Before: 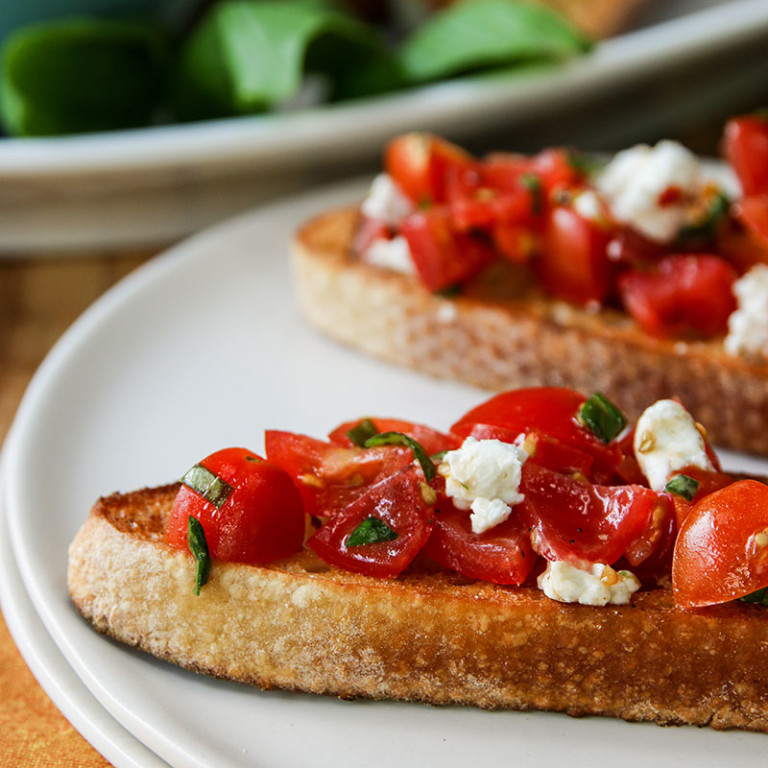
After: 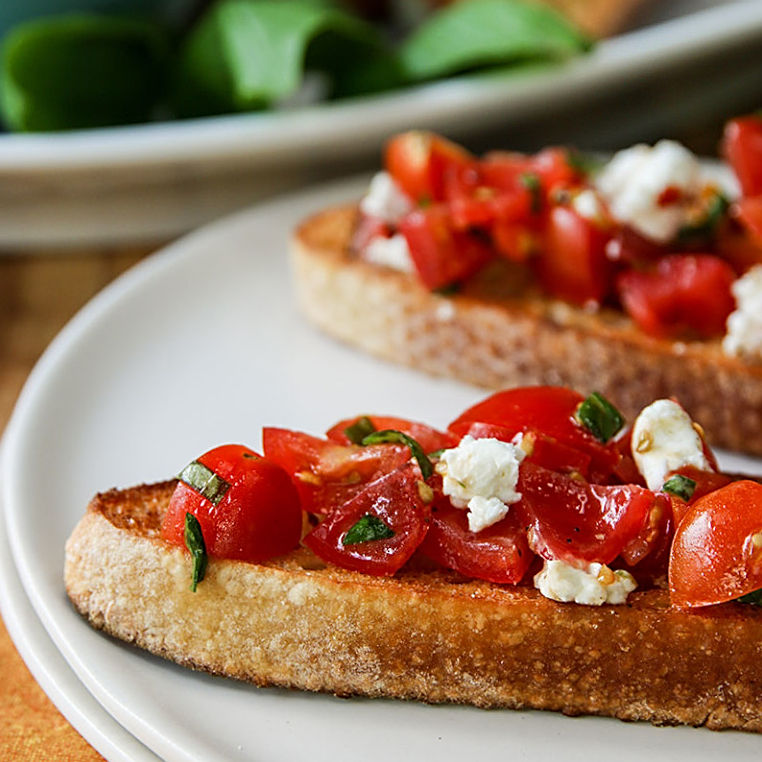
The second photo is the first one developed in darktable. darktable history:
sharpen: on, module defaults
crop and rotate: angle -0.406°
